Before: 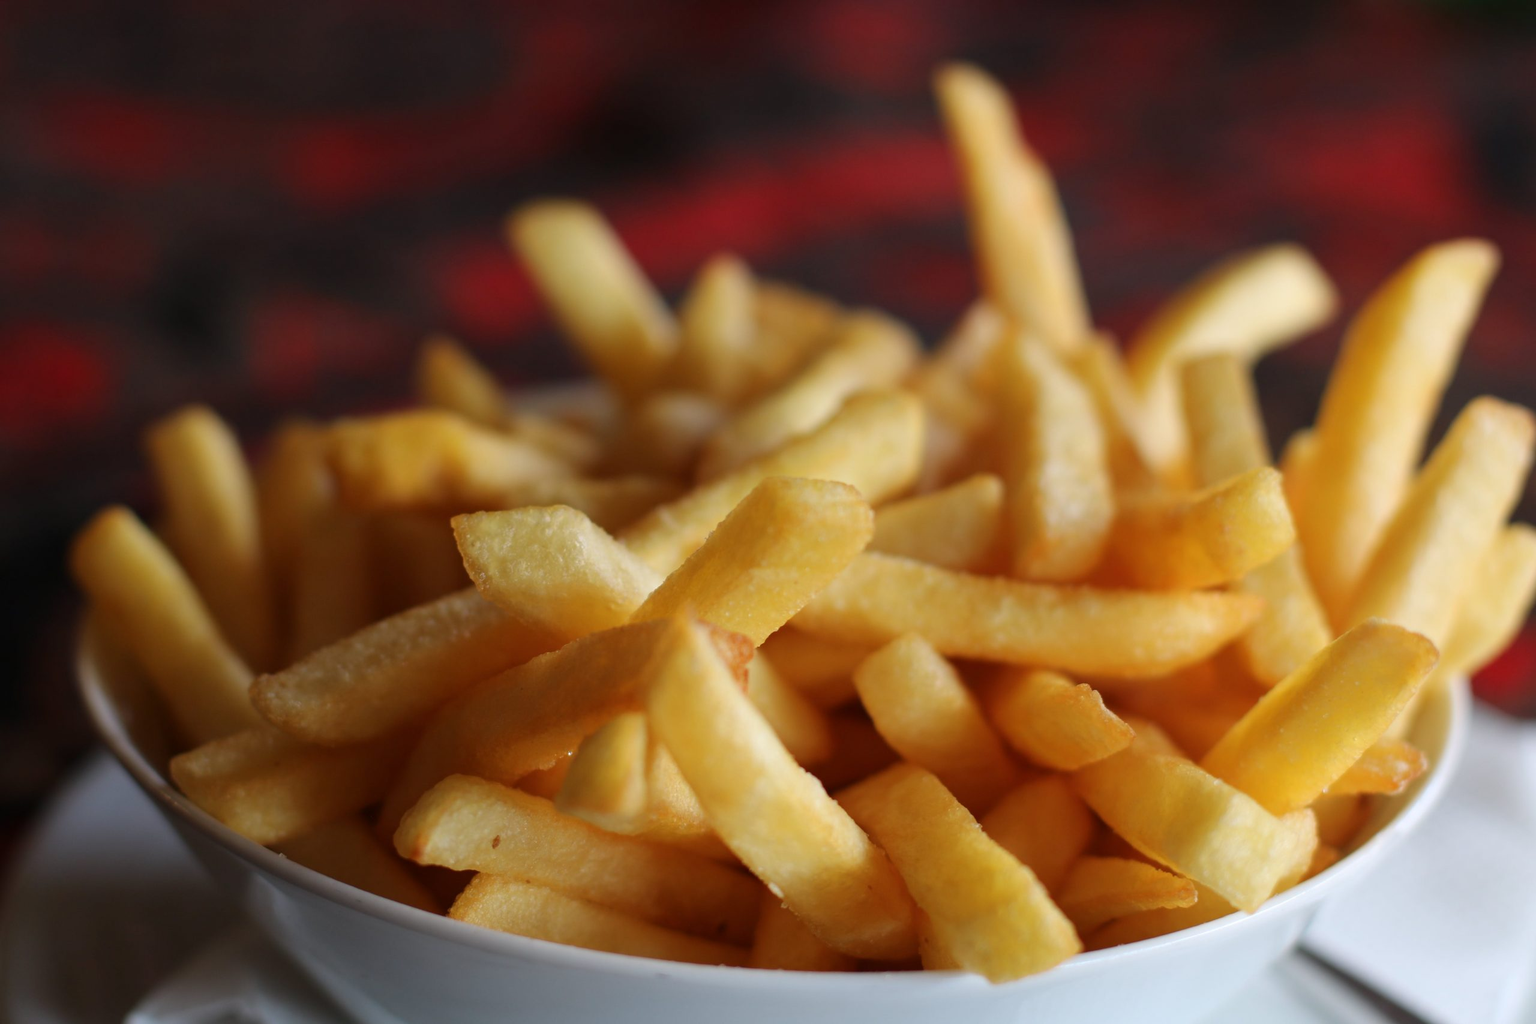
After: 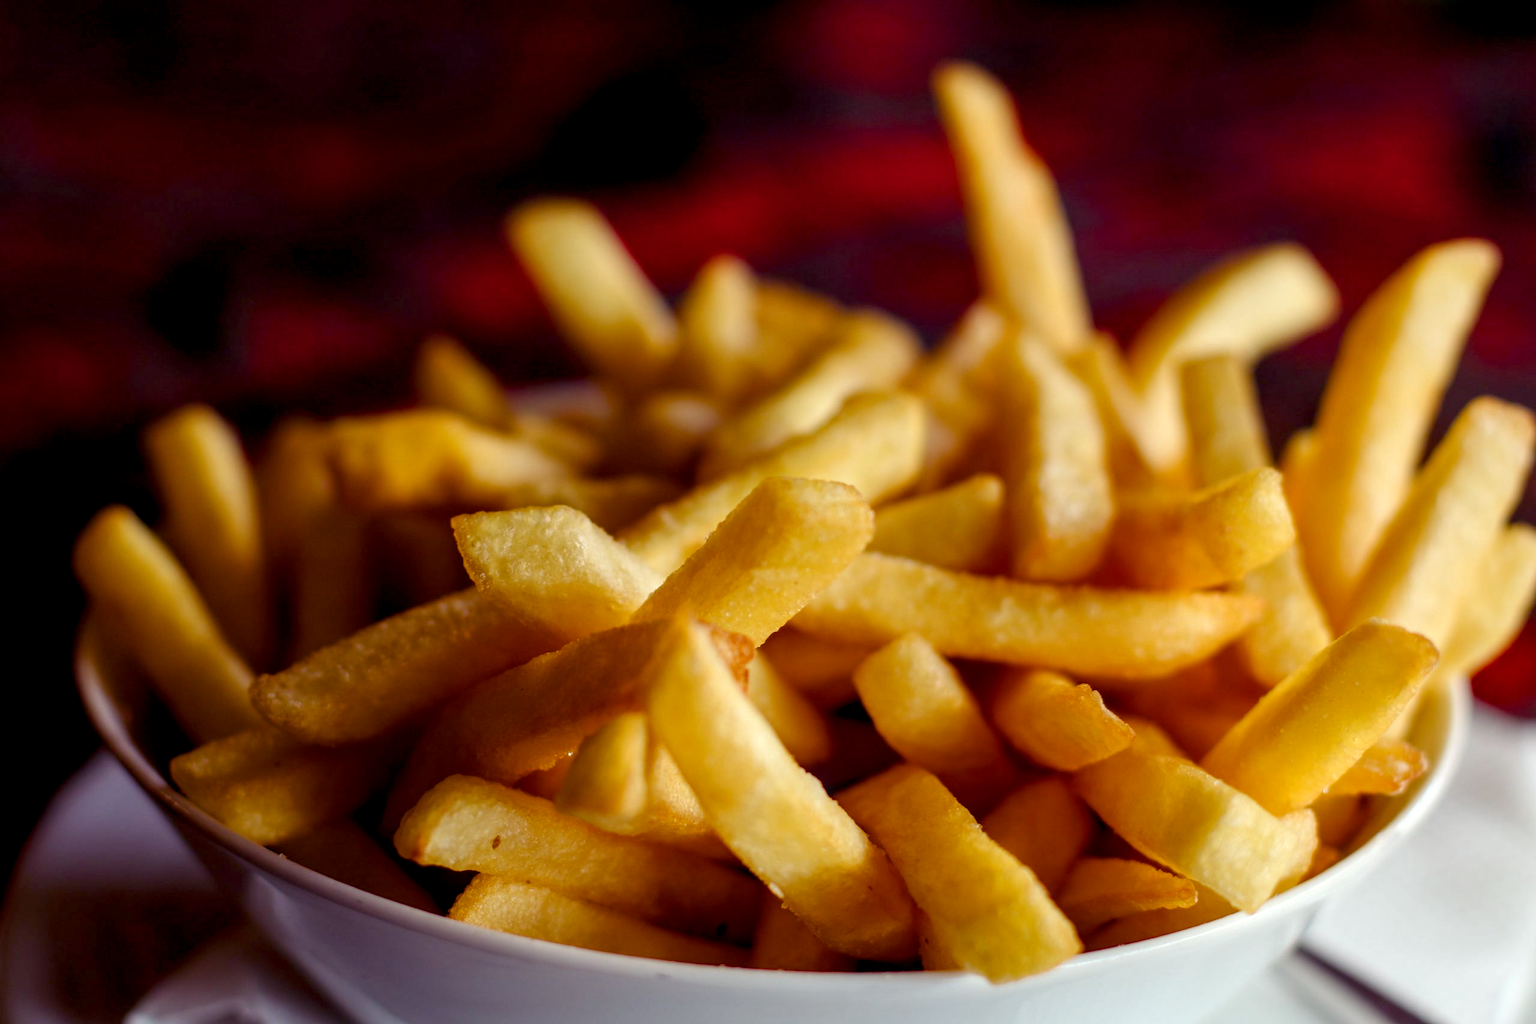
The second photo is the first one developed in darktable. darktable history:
color balance rgb: shadows lift › luminance -21.66%, shadows lift › chroma 8.98%, shadows lift › hue 283.37°, power › chroma 1.05%, power › hue 25.59°, highlights gain › luminance 6.08%, highlights gain › chroma 2.55%, highlights gain › hue 90°, global offset › luminance -0.87%, perceptual saturation grading › global saturation 25%, perceptual saturation grading › highlights -28.39%, perceptual saturation grading › shadows 33.98%
local contrast: detail 130%
